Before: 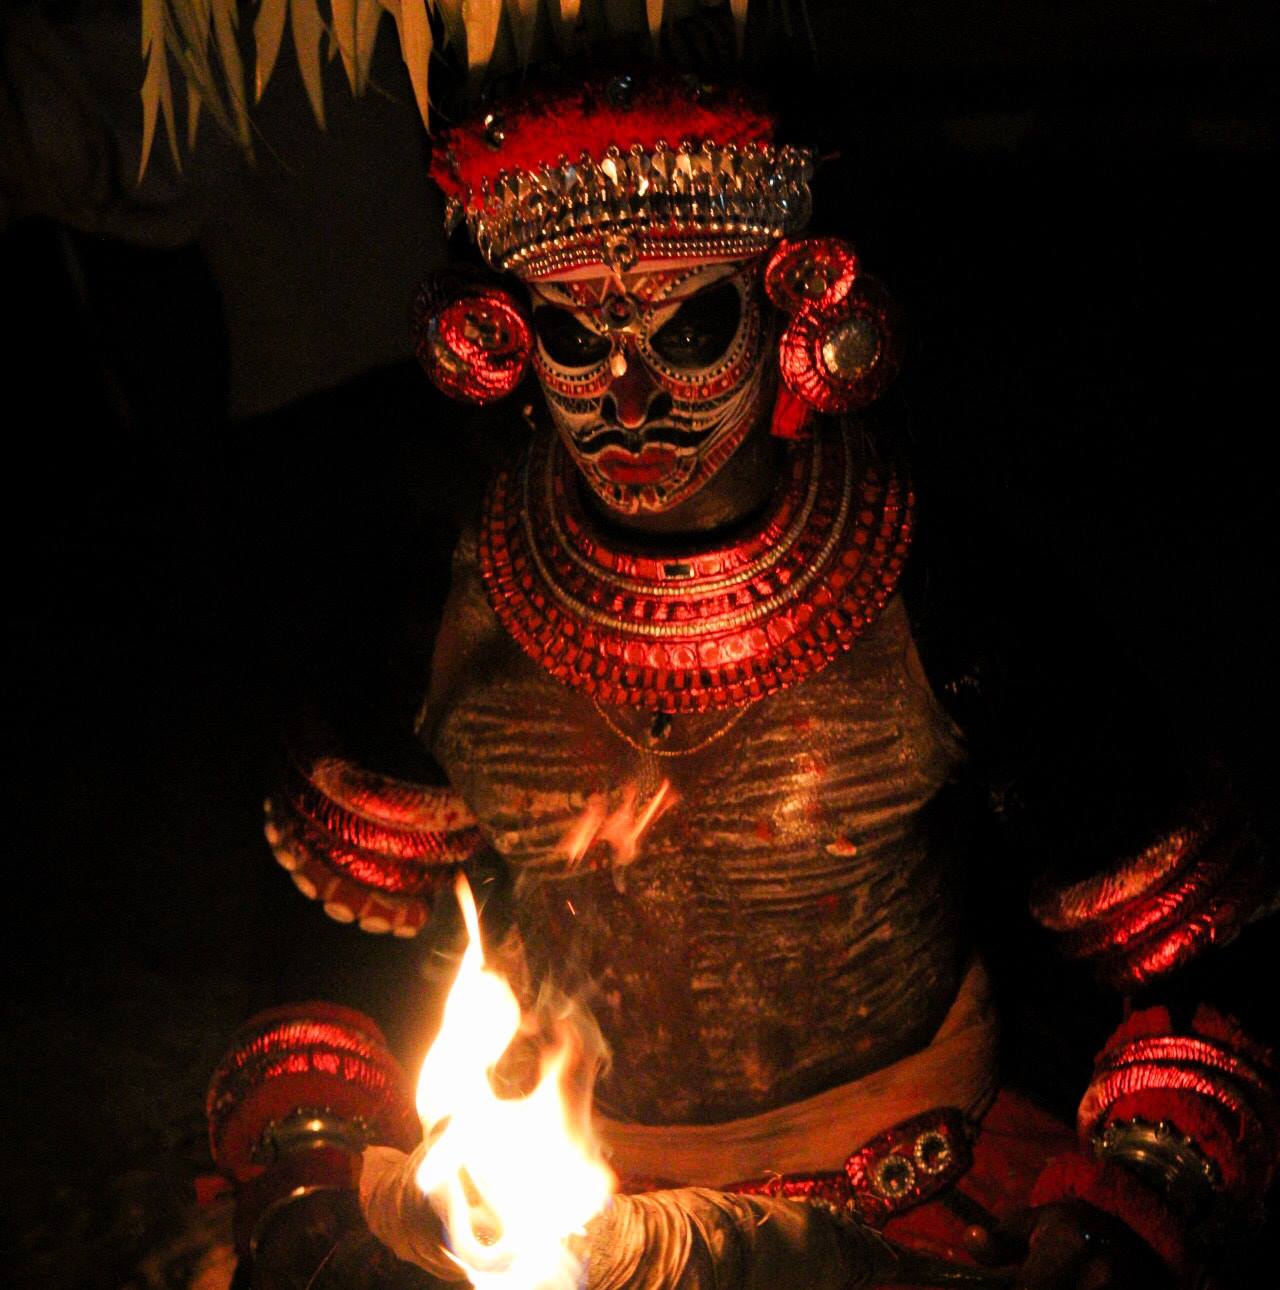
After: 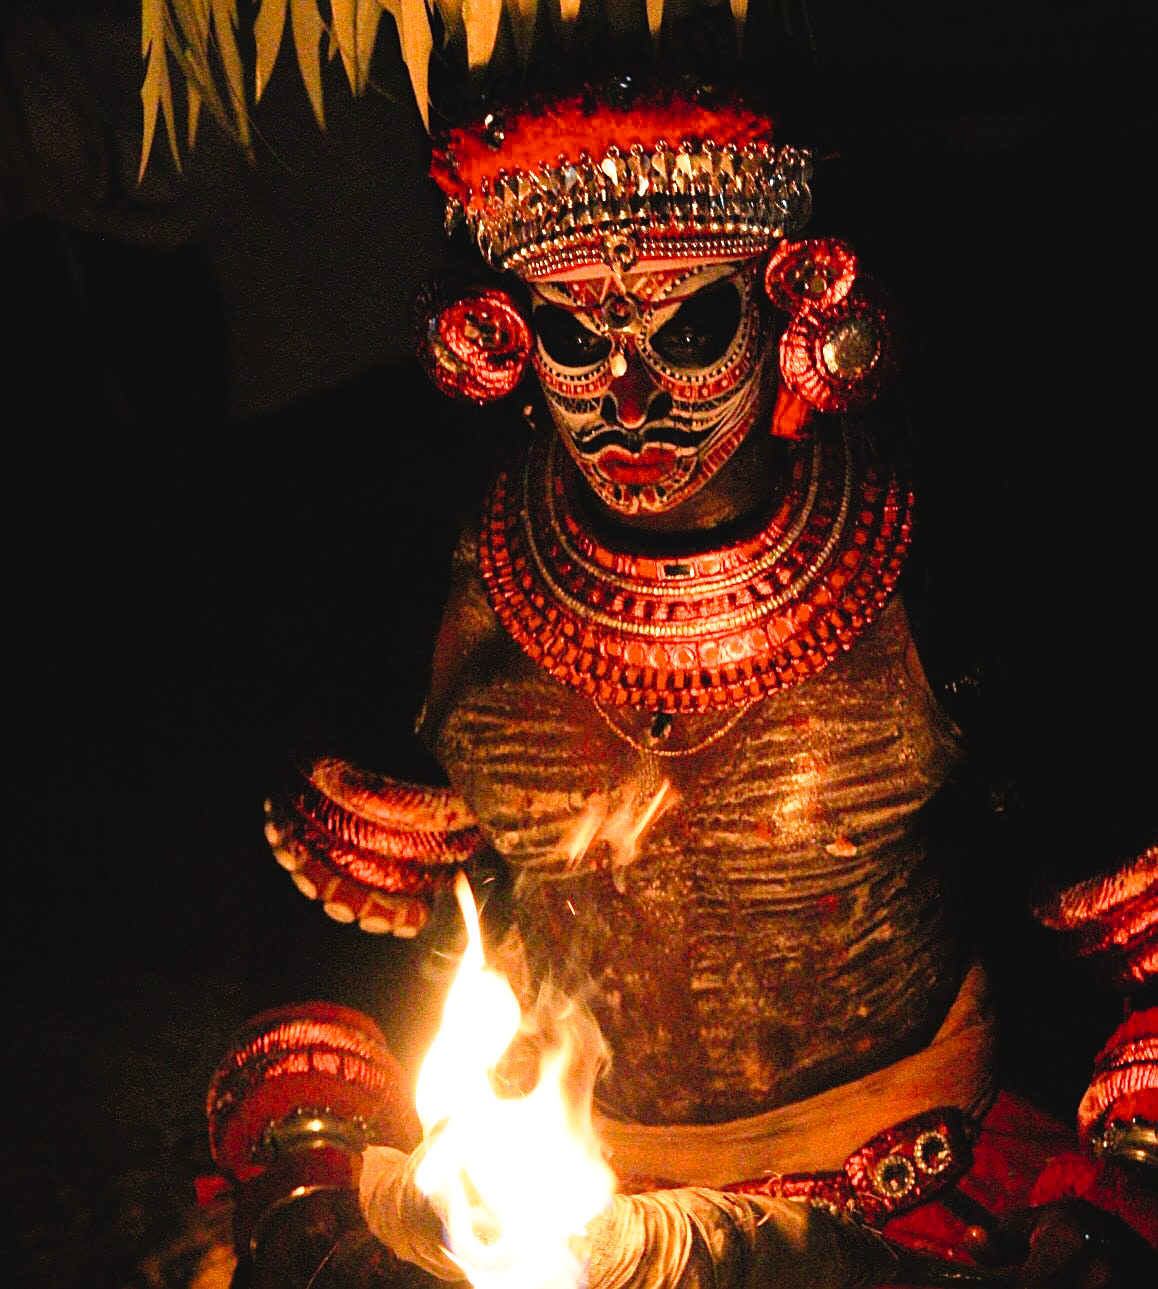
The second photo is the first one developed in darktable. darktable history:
crop: right 9.5%, bottom 0.023%
exposure: black level correction -0.002, exposure 0.54 EV, compensate highlight preservation false
tone curve: curves: ch0 [(0.001, 0.029) (0.084, 0.074) (0.162, 0.165) (0.304, 0.382) (0.466, 0.576) (0.654, 0.741) (0.848, 0.906) (0.984, 0.963)]; ch1 [(0, 0) (0.34, 0.235) (0.46, 0.46) (0.515, 0.502) (0.553, 0.567) (0.764, 0.815) (1, 1)]; ch2 [(0, 0) (0.44, 0.458) (0.479, 0.492) (0.524, 0.507) (0.547, 0.579) (0.673, 0.712) (1, 1)], preserve colors none
sharpen: on, module defaults
